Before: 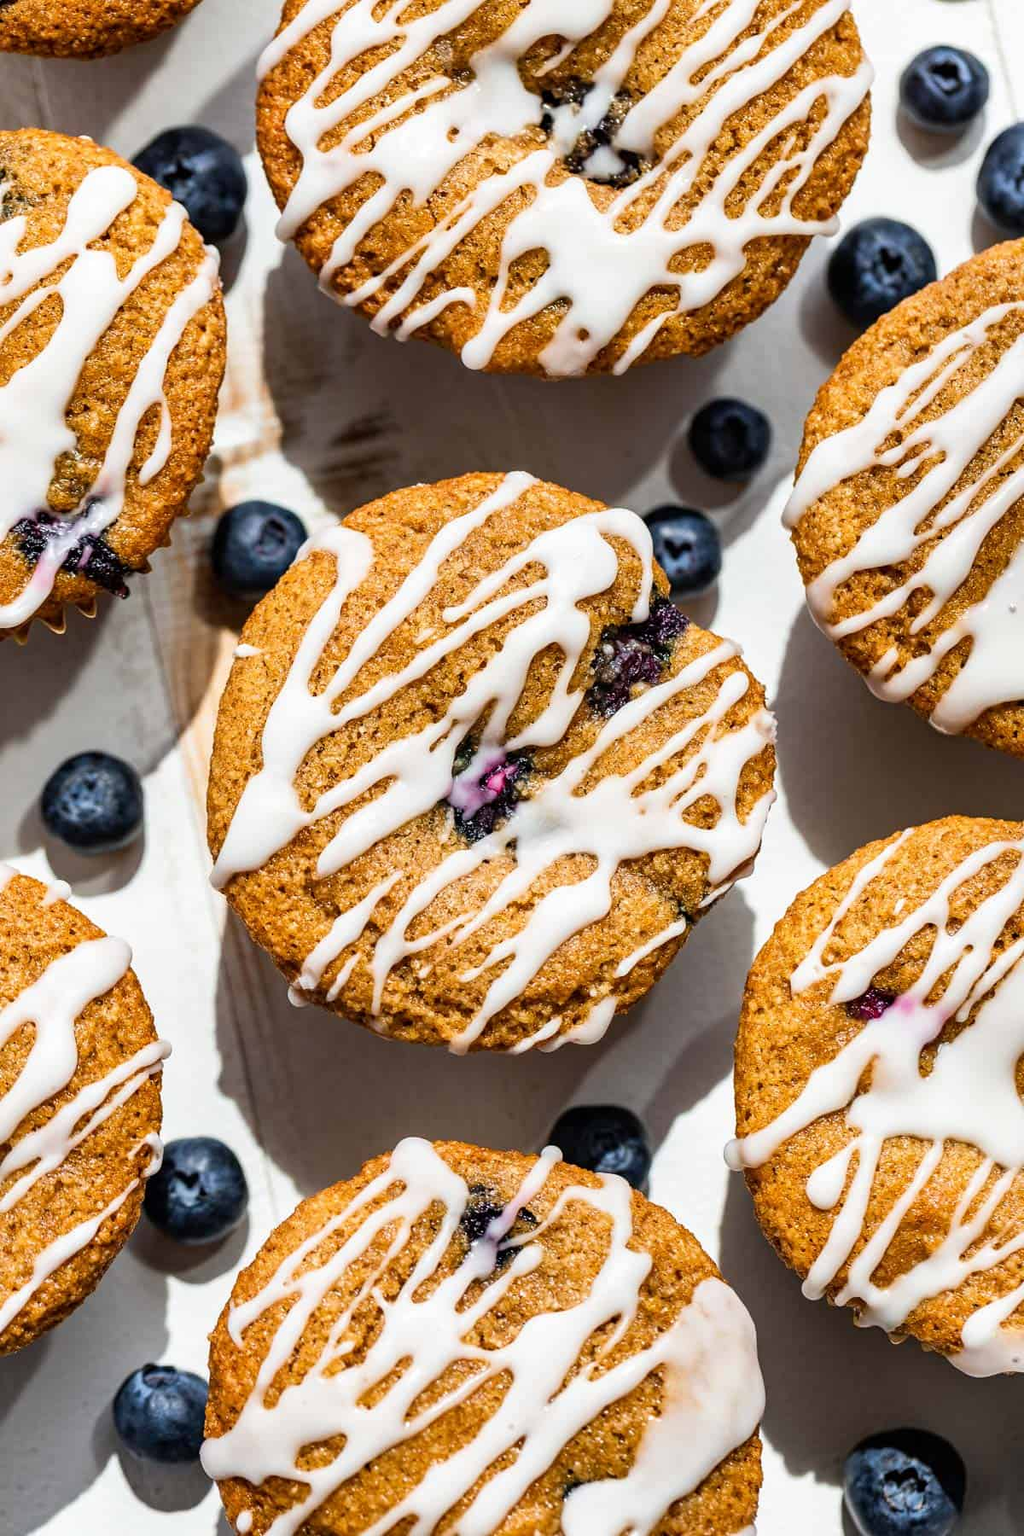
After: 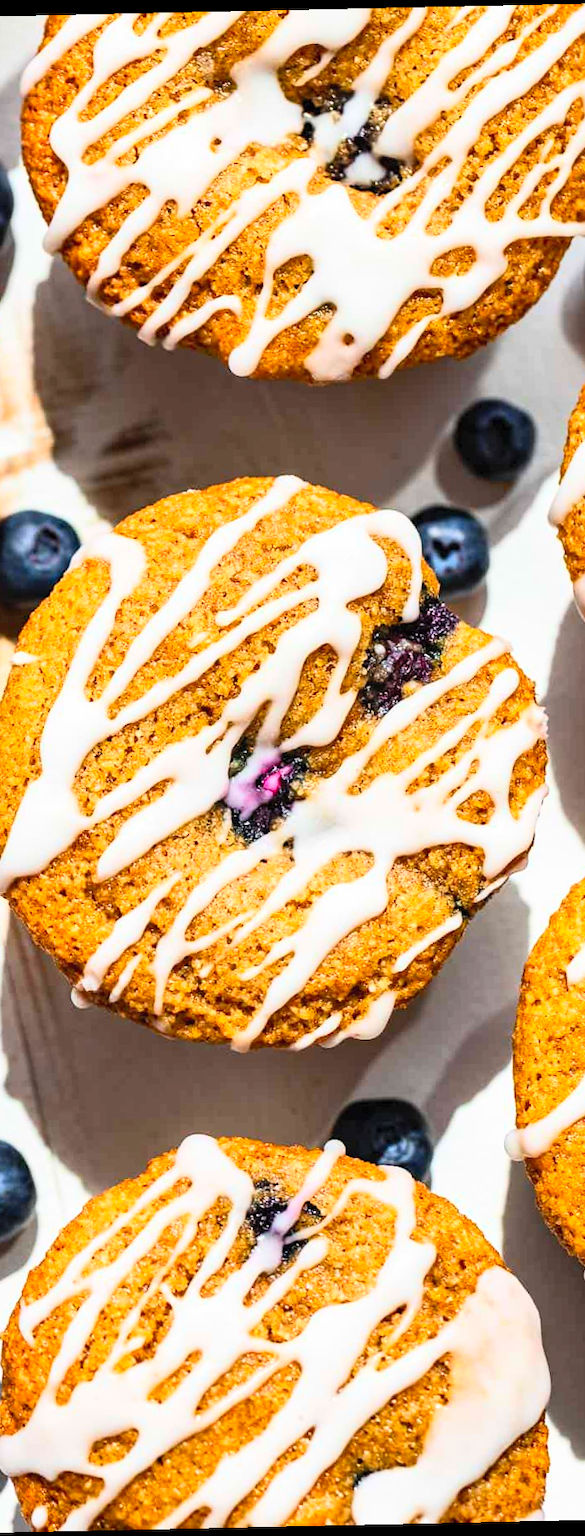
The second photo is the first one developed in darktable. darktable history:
crop and rotate: left 22.516%, right 21.234%
contrast brightness saturation: contrast 0.24, brightness 0.26, saturation 0.39
rotate and perspective: rotation -1.24°, automatic cropping off
